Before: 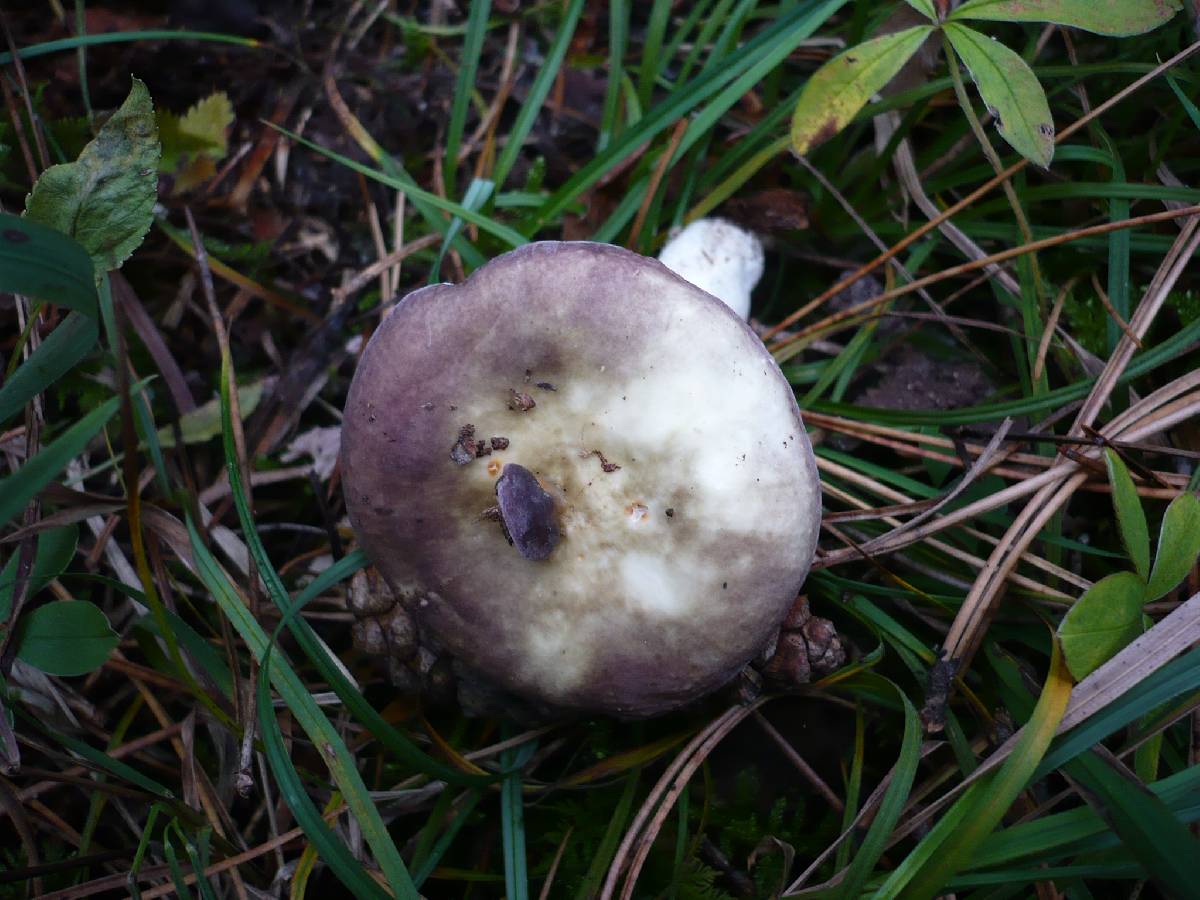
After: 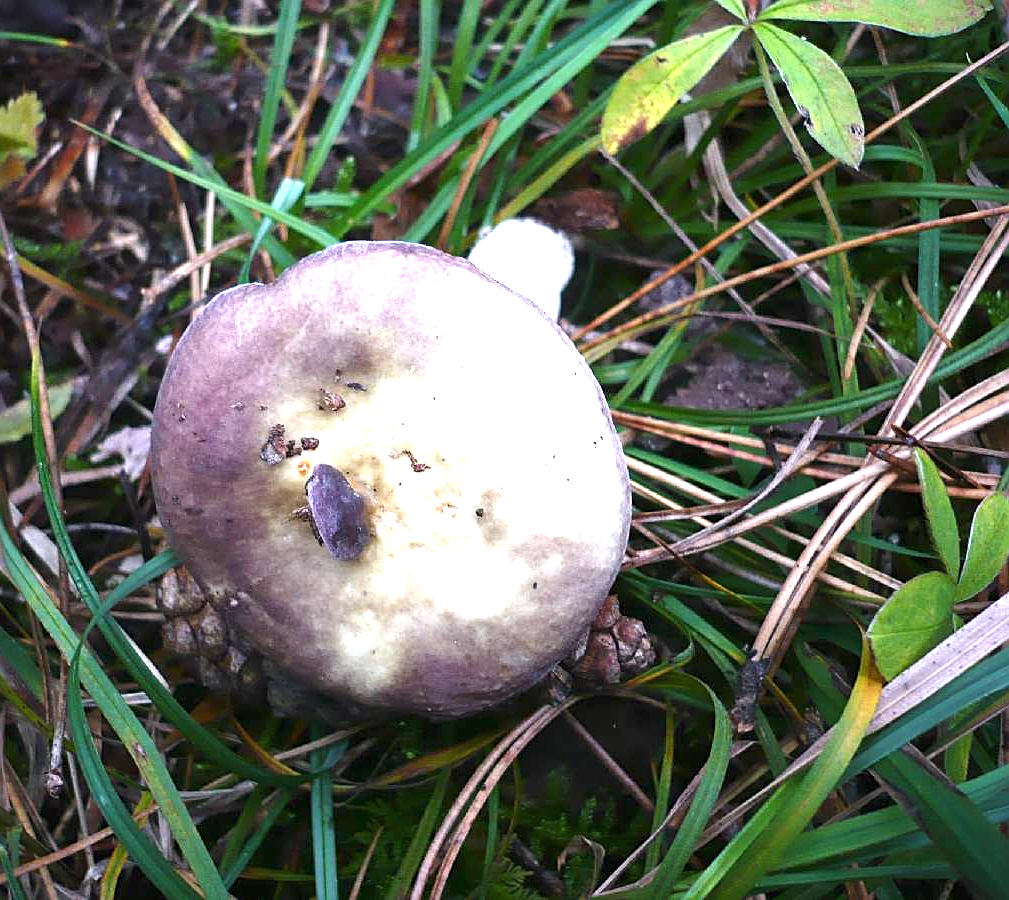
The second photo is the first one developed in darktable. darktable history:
crop: left 15.838%
sharpen: on, module defaults
exposure: black level correction 0, exposure 1.661 EV, compensate exposure bias true, compensate highlight preservation false
